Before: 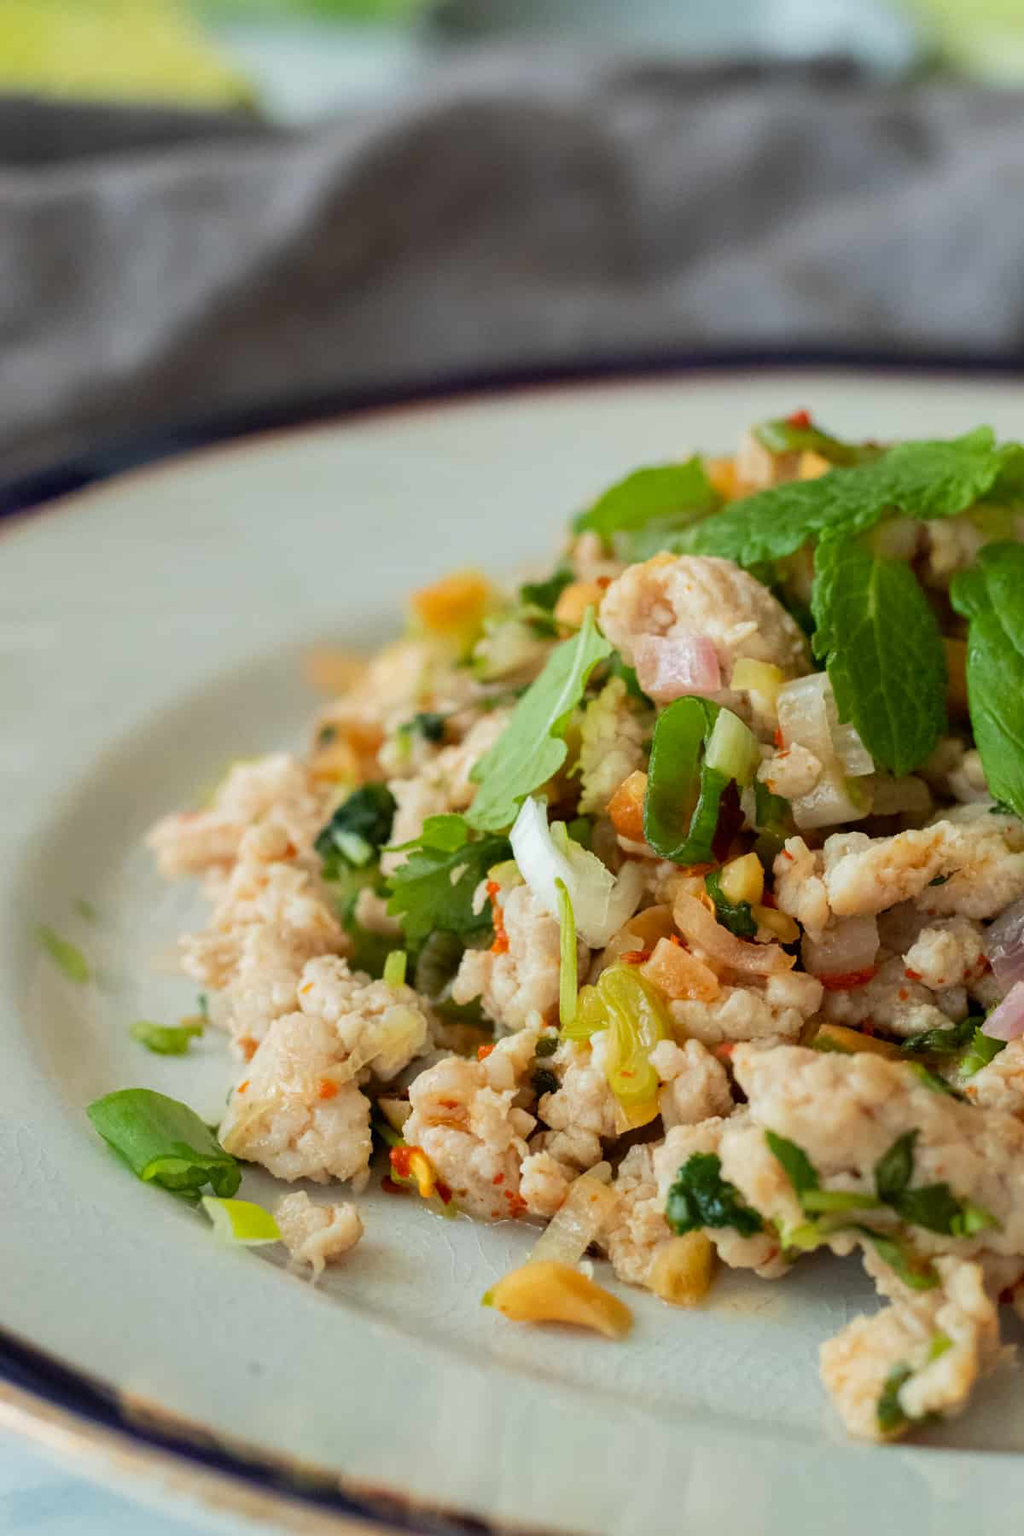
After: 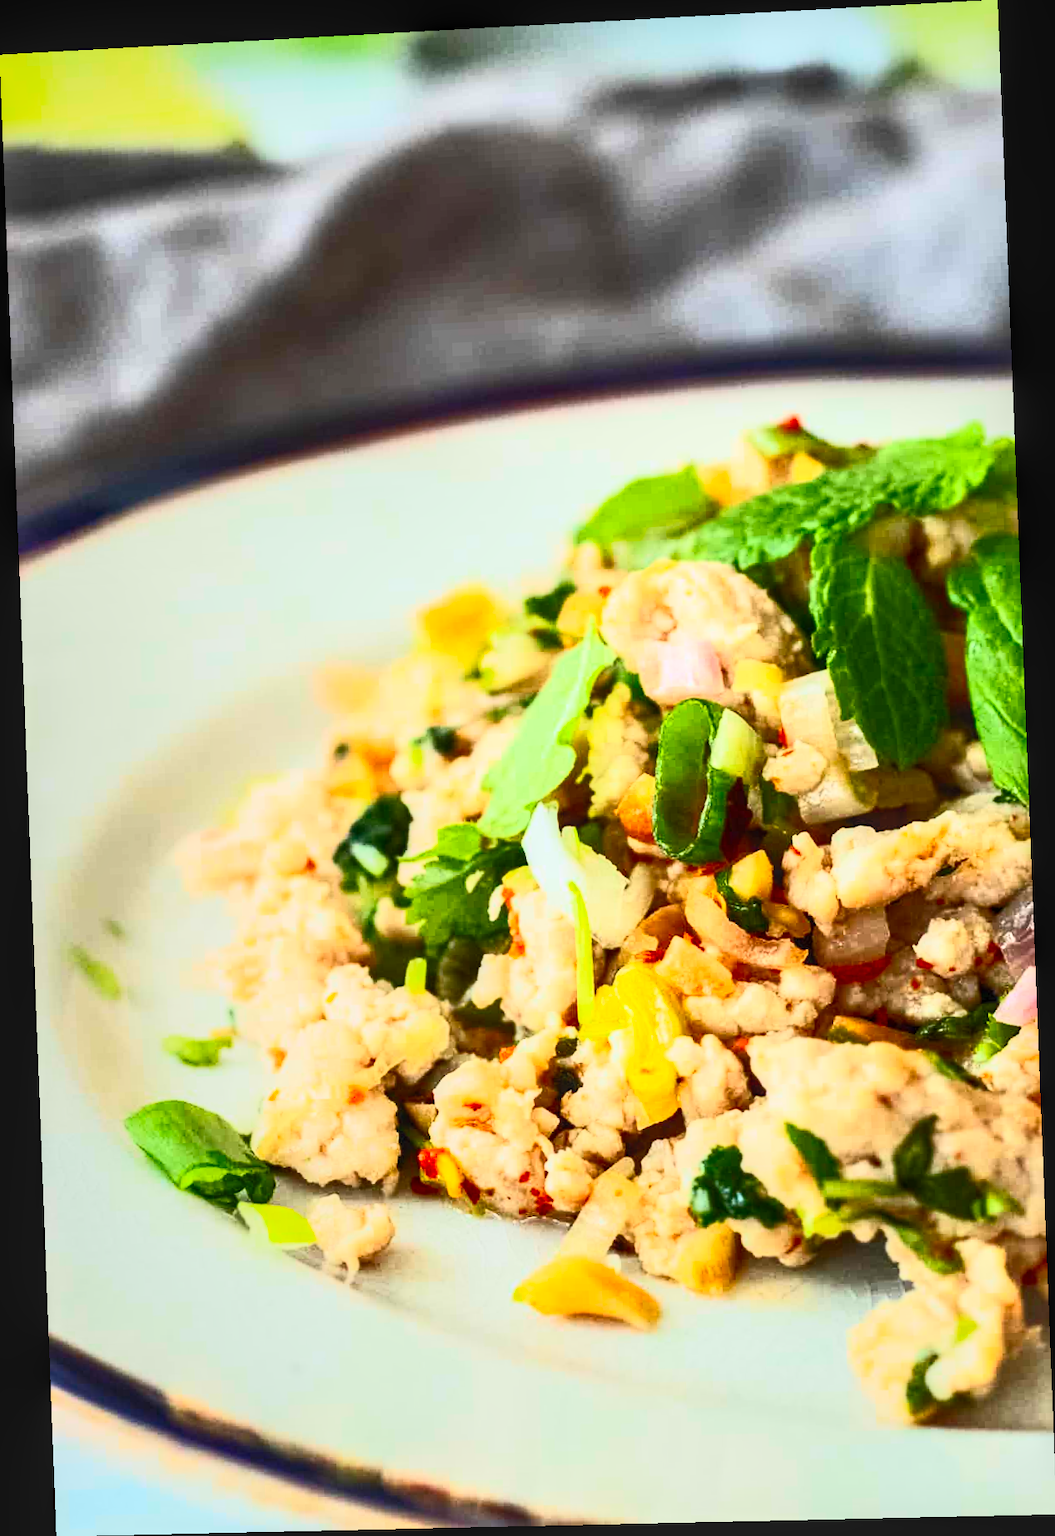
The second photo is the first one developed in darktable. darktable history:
local contrast: on, module defaults
contrast brightness saturation: contrast 0.83, brightness 0.59, saturation 0.59
rotate and perspective: rotation -2.22°, lens shift (horizontal) -0.022, automatic cropping off
